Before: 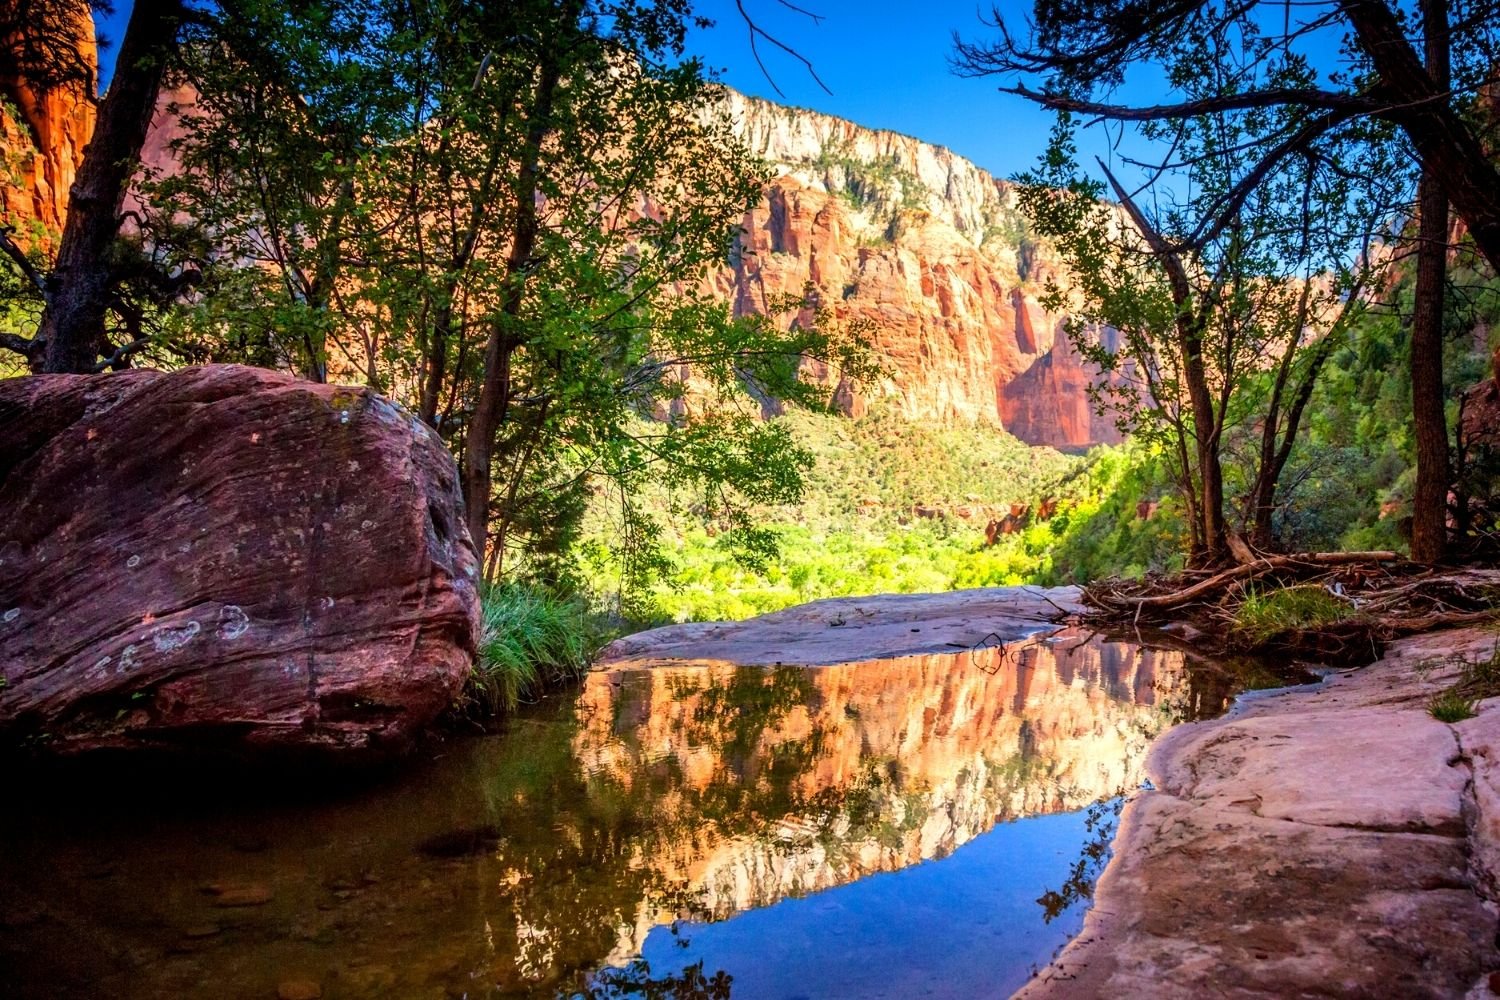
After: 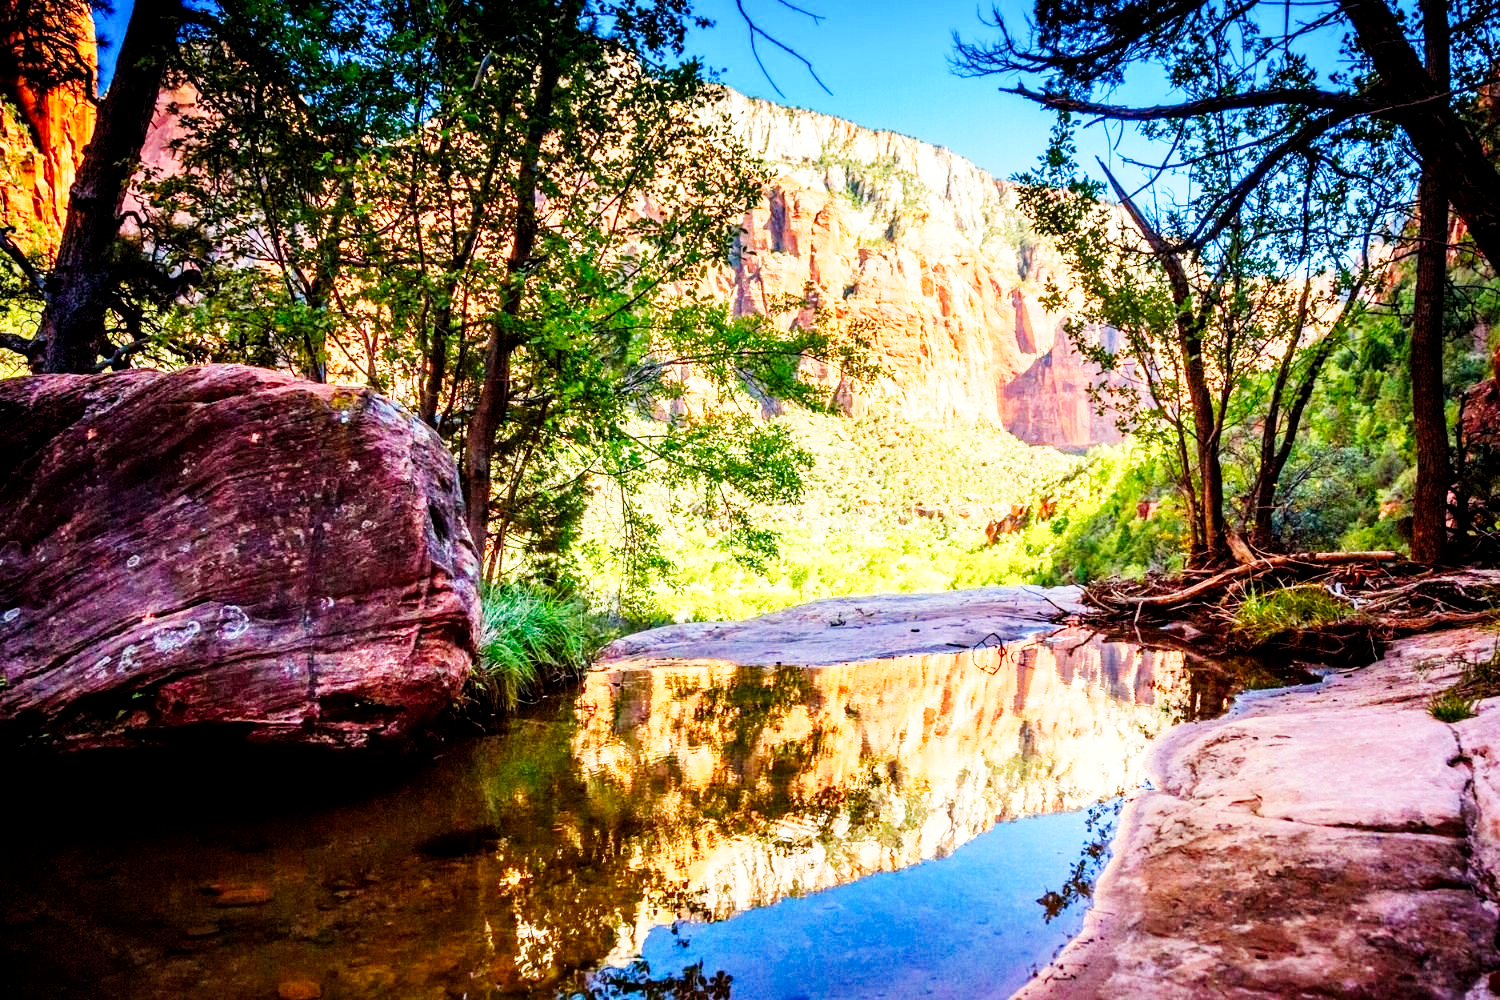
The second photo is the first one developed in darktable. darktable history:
base curve: curves: ch0 [(0, 0) (0, 0.001) (0.001, 0.001) (0.004, 0.002) (0.007, 0.004) (0.015, 0.013) (0.033, 0.045) (0.052, 0.096) (0.075, 0.17) (0.099, 0.241) (0.163, 0.42) (0.219, 0.55) (0.259, 0.616) (0.327, 0.722) (0.365, 0.765) (0.522, 0.873) (0.547, 0.881) (0.689, 0.919) (0.826, 0.952) (1, 1)], preserve colors none
local contrast: highlights 100%, shadows 100%, detail 120%, midtone range 0.2
